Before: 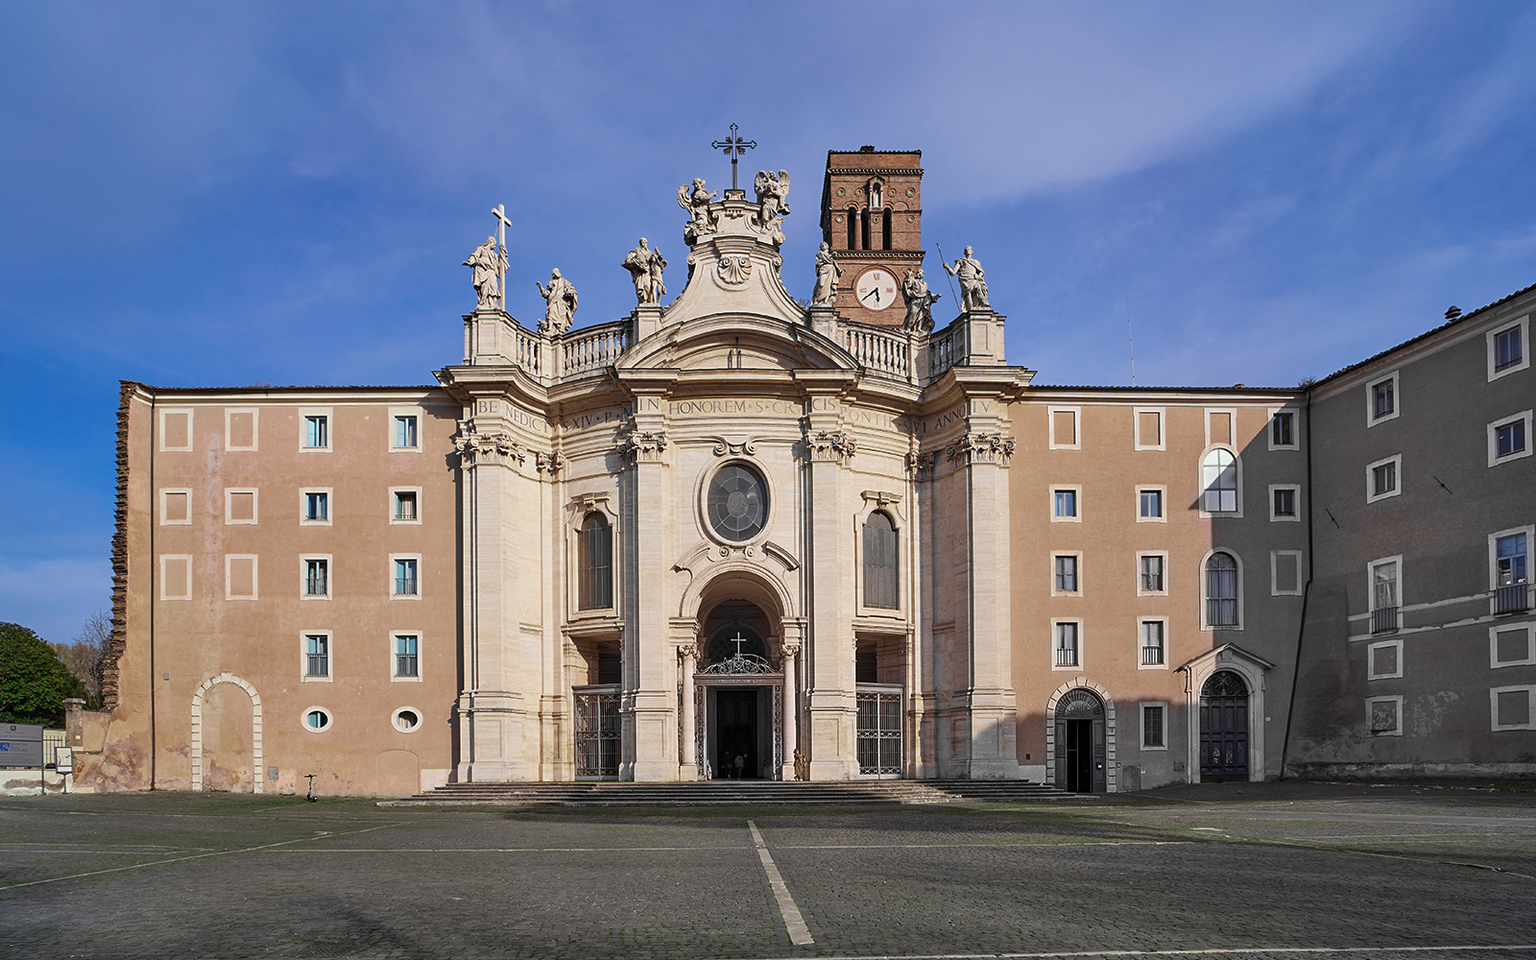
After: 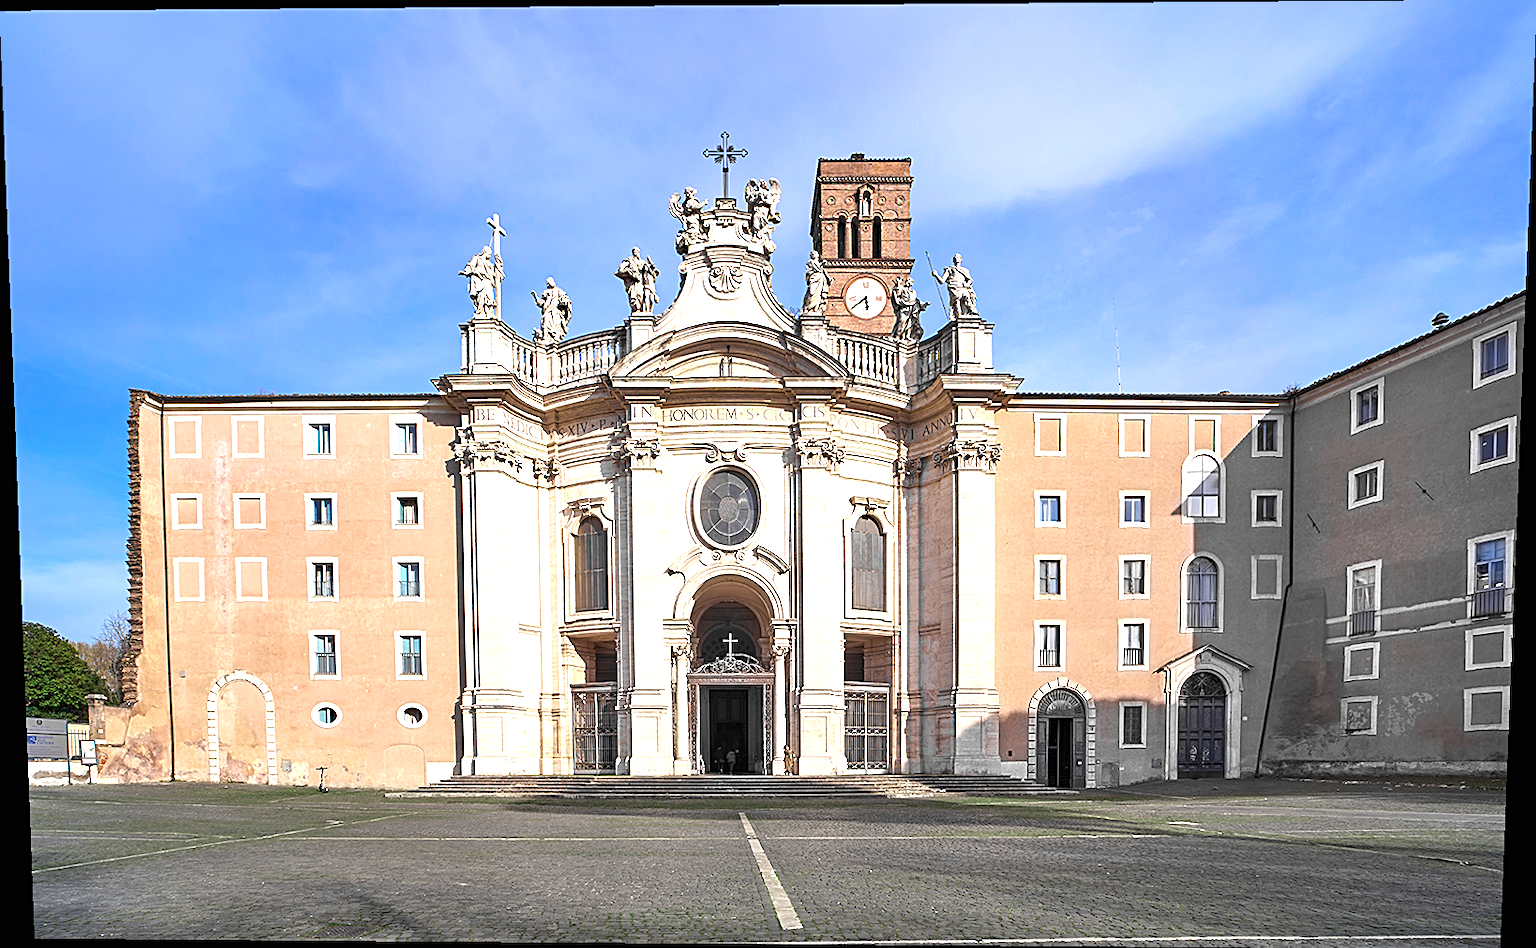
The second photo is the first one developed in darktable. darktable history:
exposure: black level correction 0, exposure 1.2 EV, compensate highlight preservation false
sharpen: on, module defaults
rotate and perspective: lens shift (vertical) 0.048, lens shift (horizontal) -0.024, automatic cropping off
